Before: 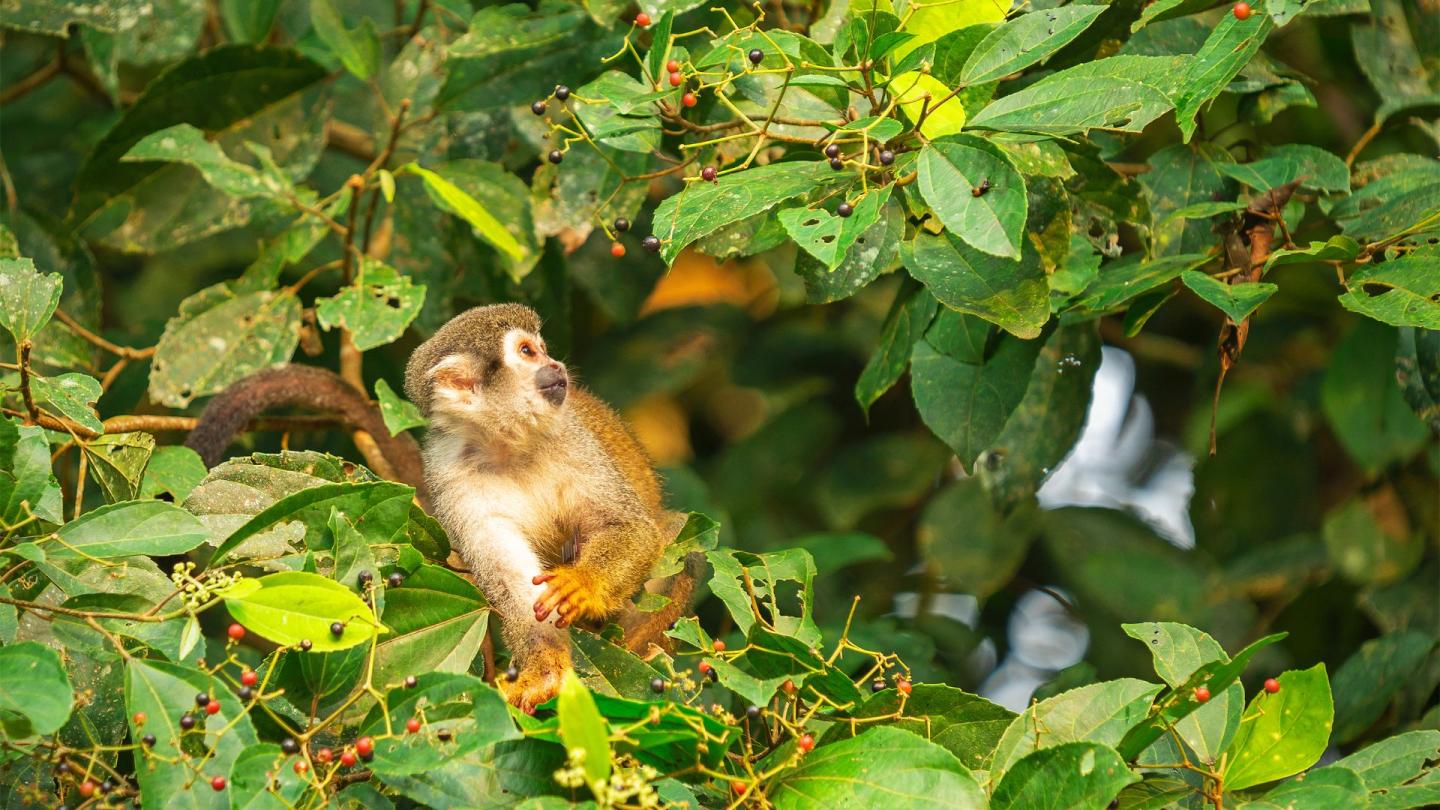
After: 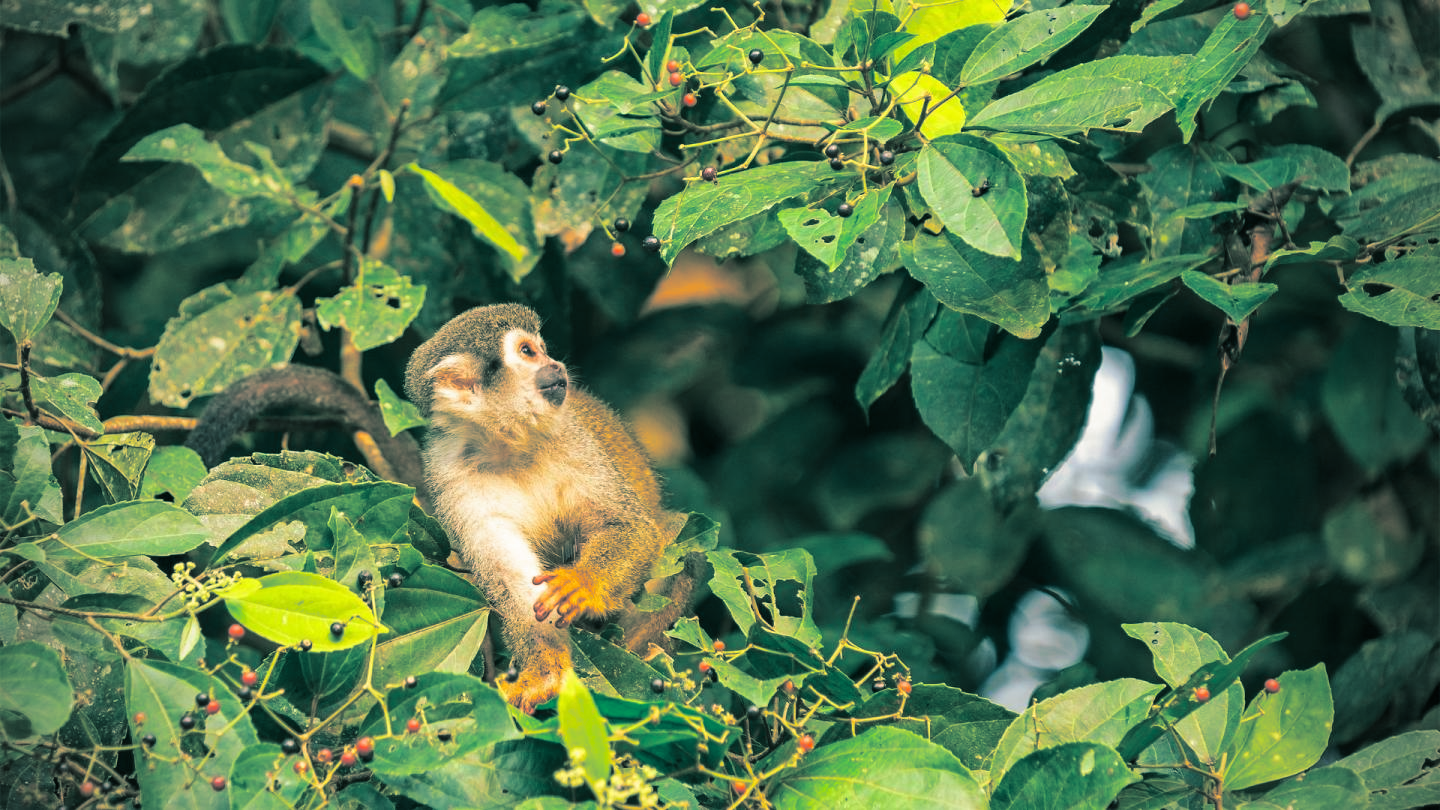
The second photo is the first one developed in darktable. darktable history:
split-toning: shadows › hue 186.43°, highlights › hue 49.29°, compress 30.29%
tone curve: curves: ch0 [(0, 0) (0.08, 0.056) (0.4, 0.4) (0.6, 0.612) (0.92, 0.924) (1, 1)], color space Lab, linked channels, preserve colors none
vignetting: unbound false
